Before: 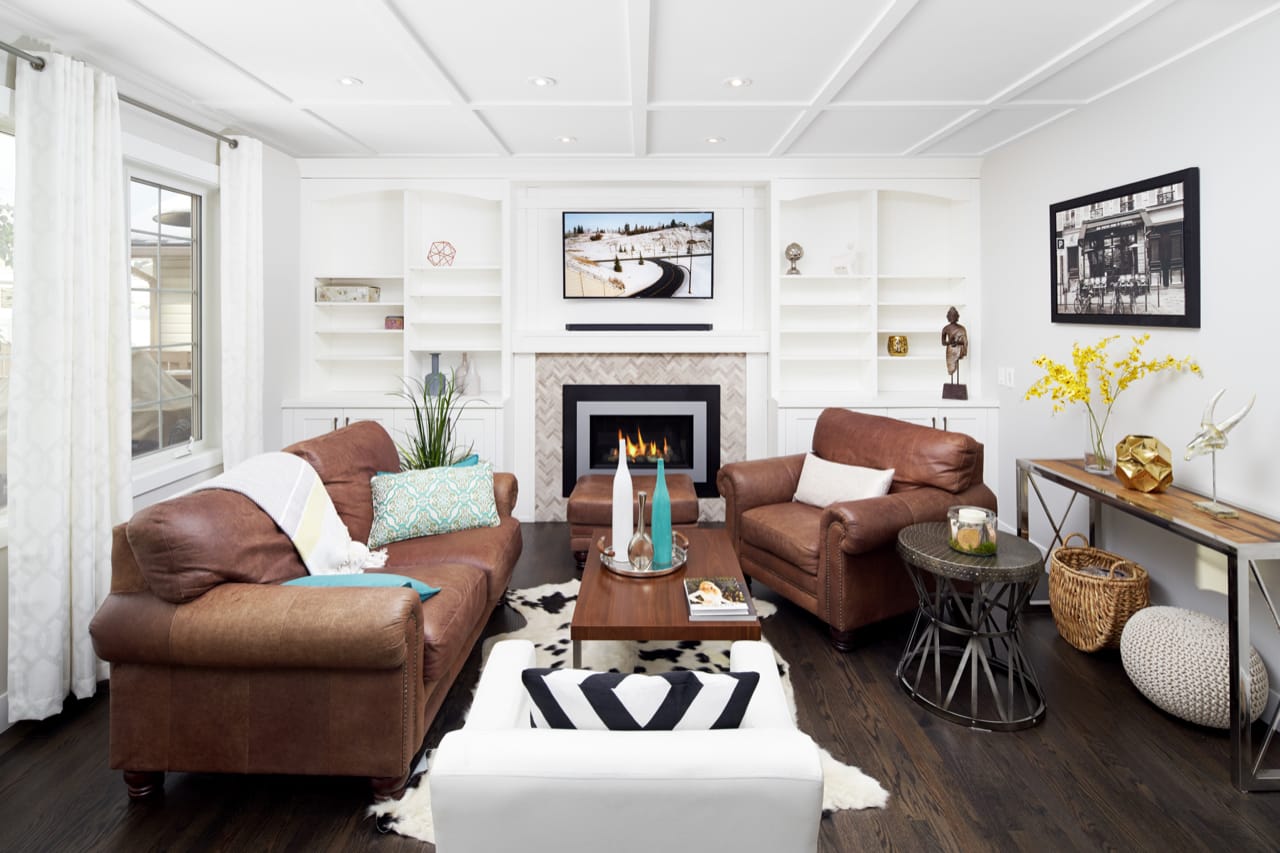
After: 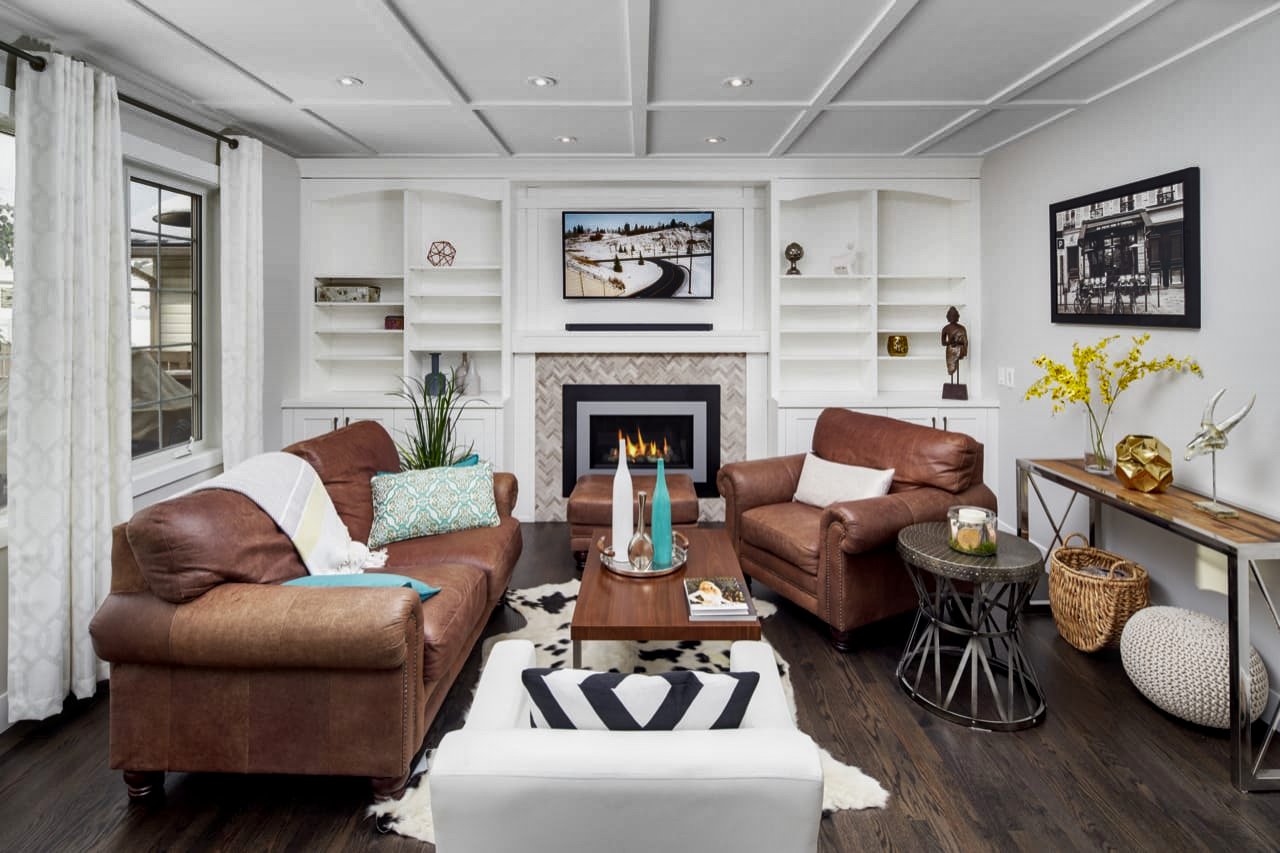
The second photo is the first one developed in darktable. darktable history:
levels: mode automatic, levels [0, 0.281, 0.562]
shadows and highlights: white point adjustment -3.49, highlights -63.74, soften with gaussian
local contrast: on, module defaults
